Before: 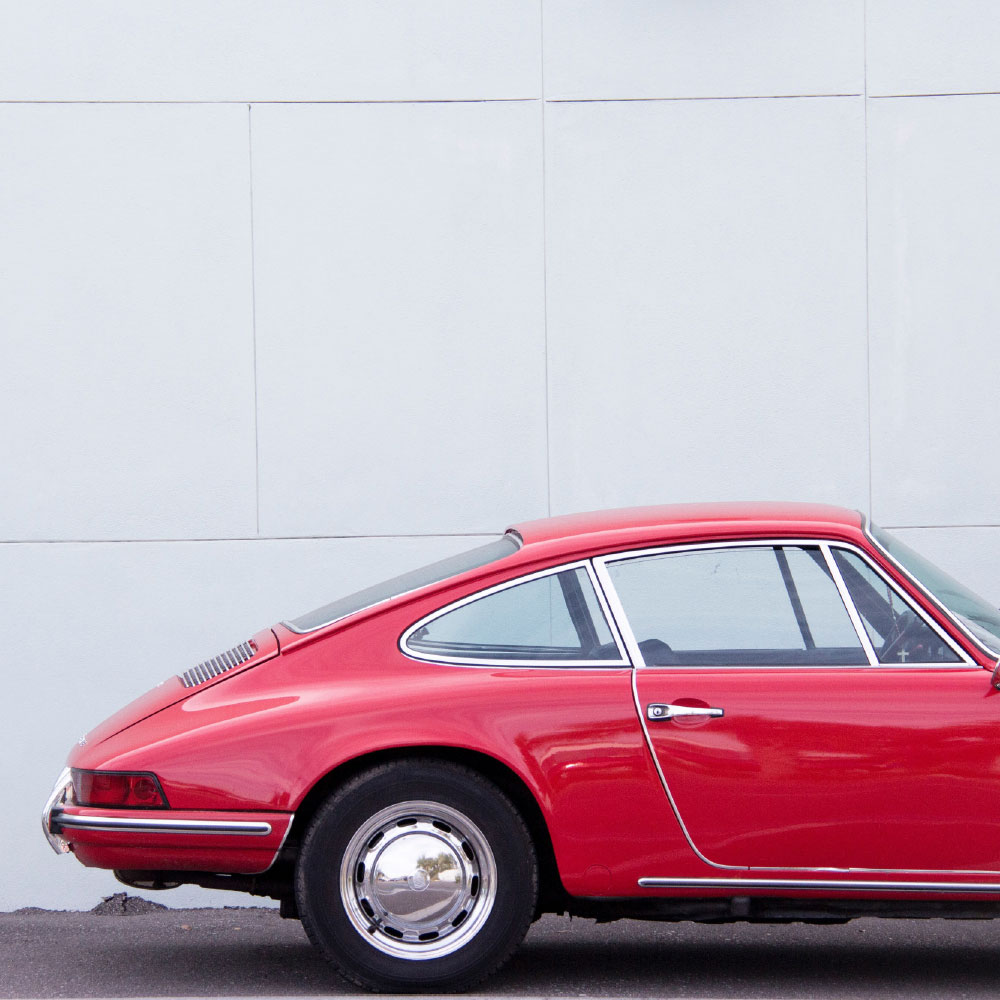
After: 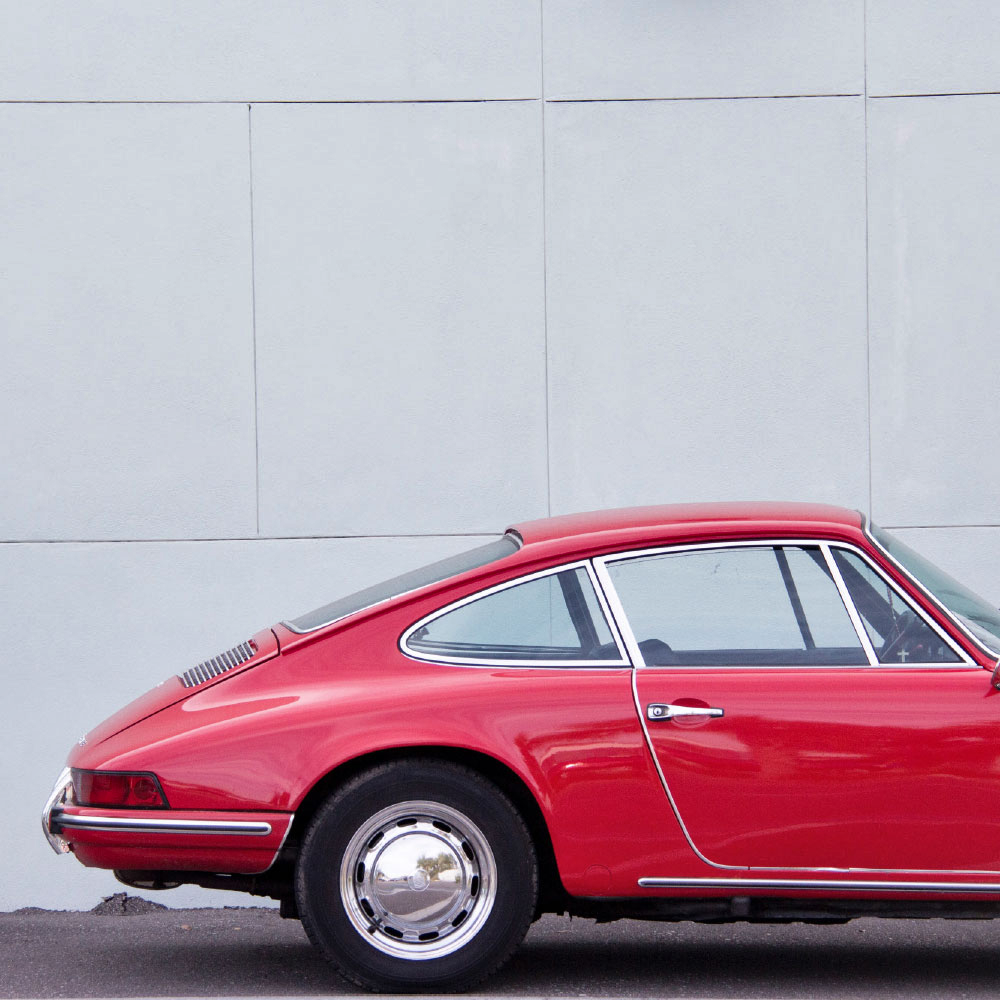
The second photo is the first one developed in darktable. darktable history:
color balance rgb: on, module defaults
shadows and highlights: soften with gaussian
